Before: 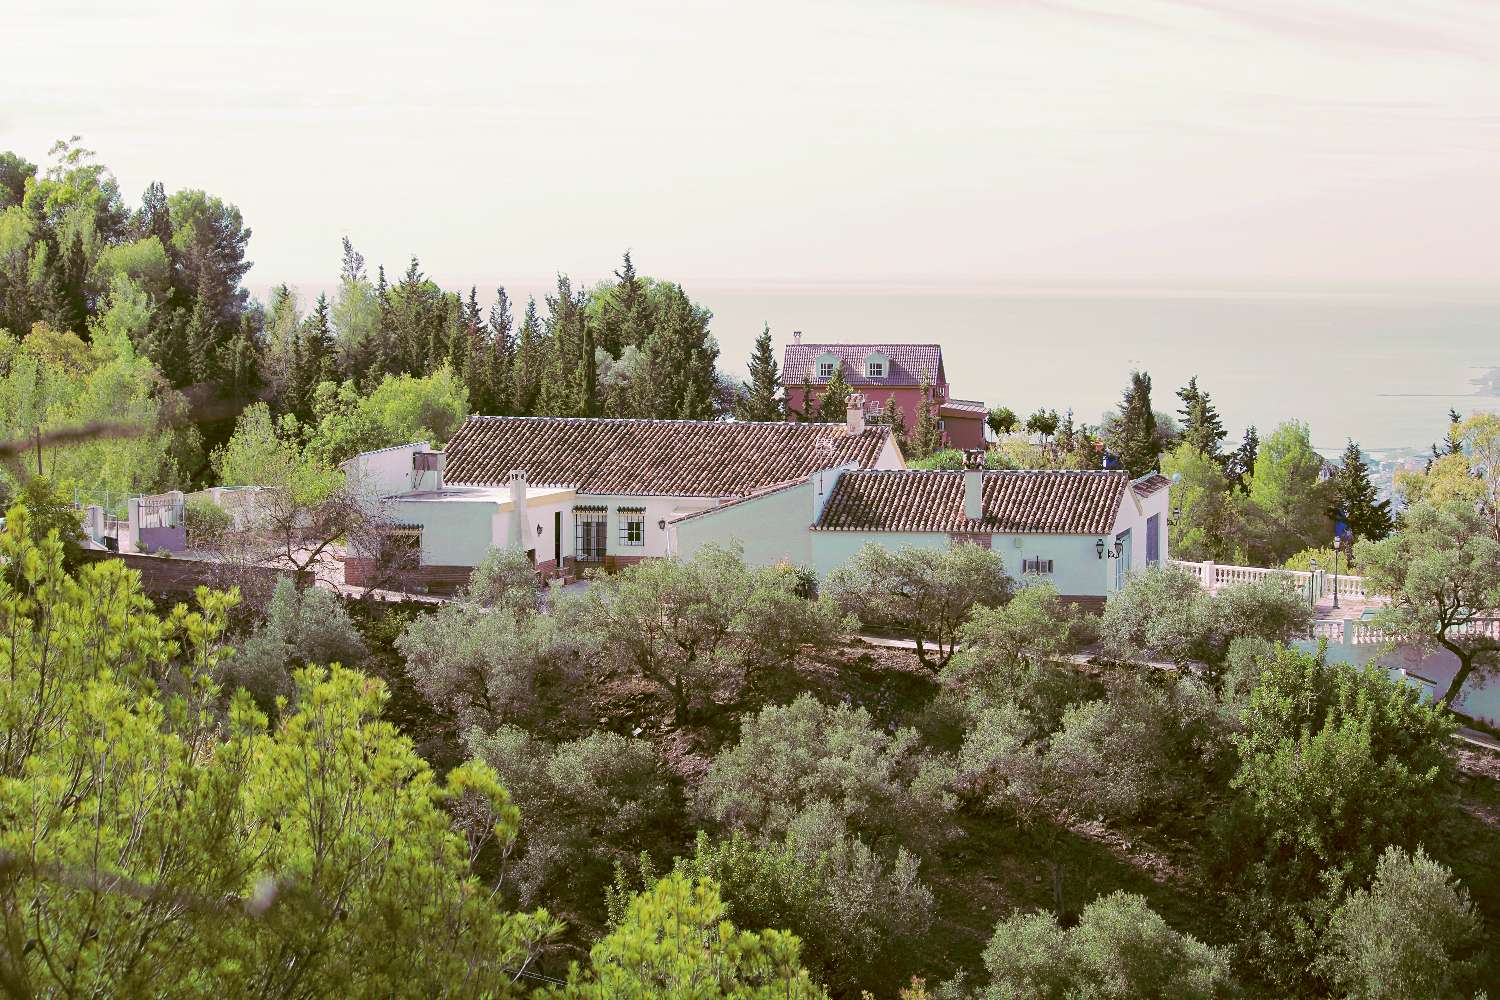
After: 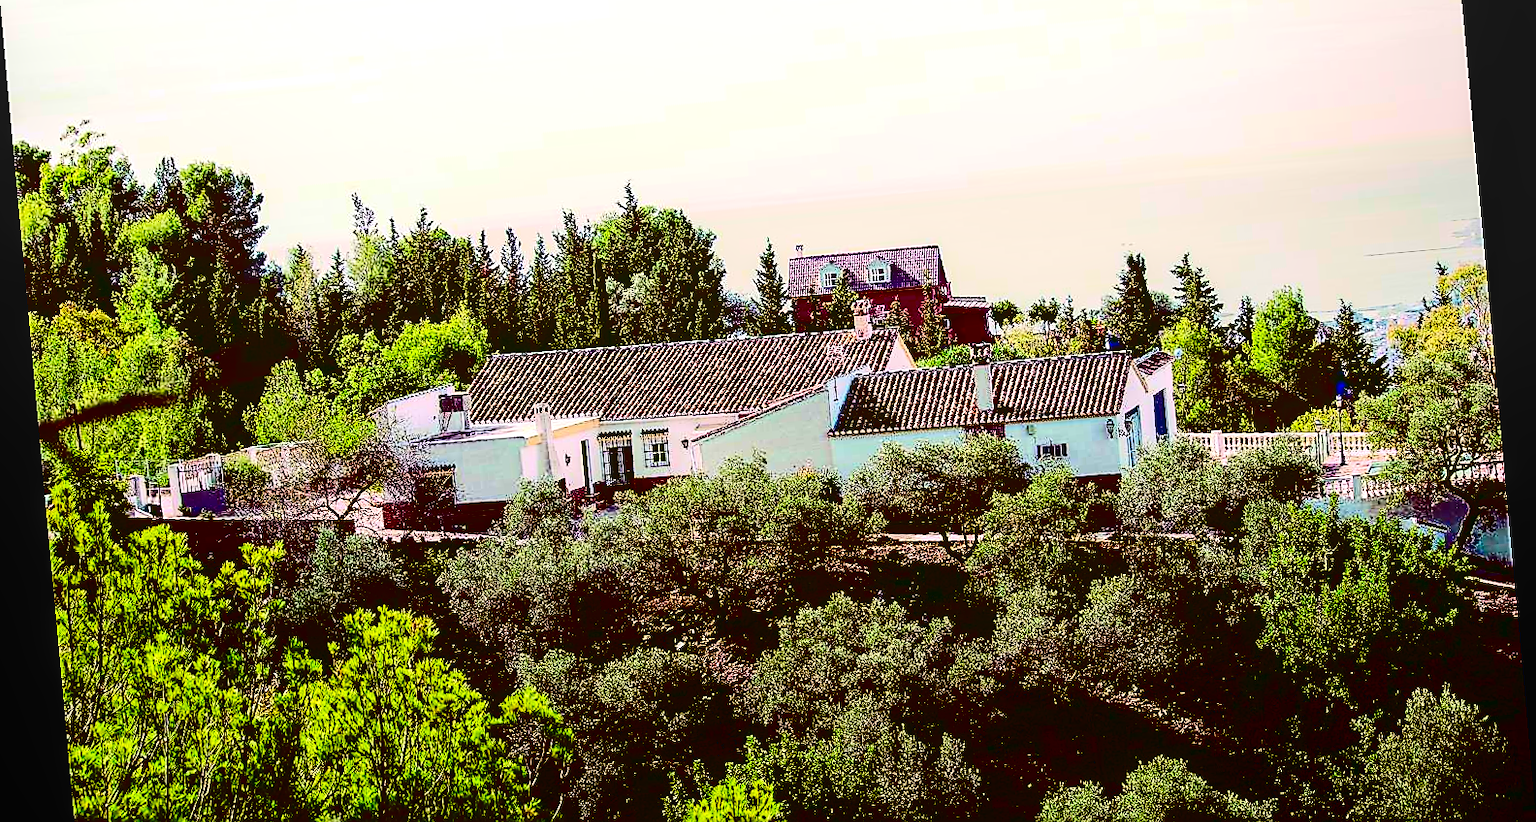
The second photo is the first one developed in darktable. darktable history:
local contrast: detail 130%
rotate and perspective: rotation -5.2°, automatic cropping off
sharpen: radius 1.4, amount 1.25, threshold 0.7
crop and rotate: top 12.5%, bottom 12.5%
color balance rgb: perceptual saturation grading › highlights -29.58%, perceptual saturation grading › mid-tones 29.47%, perceptual saturation grading › shadows 59.73%, perceptual brilliance grading › global brilliance -17.79%, perceptual brilliance grading › highlights 28.73%, global vibrance 15.44%
contrast brightness saturation: contrast 0.77, brightness -1, saturation 1
